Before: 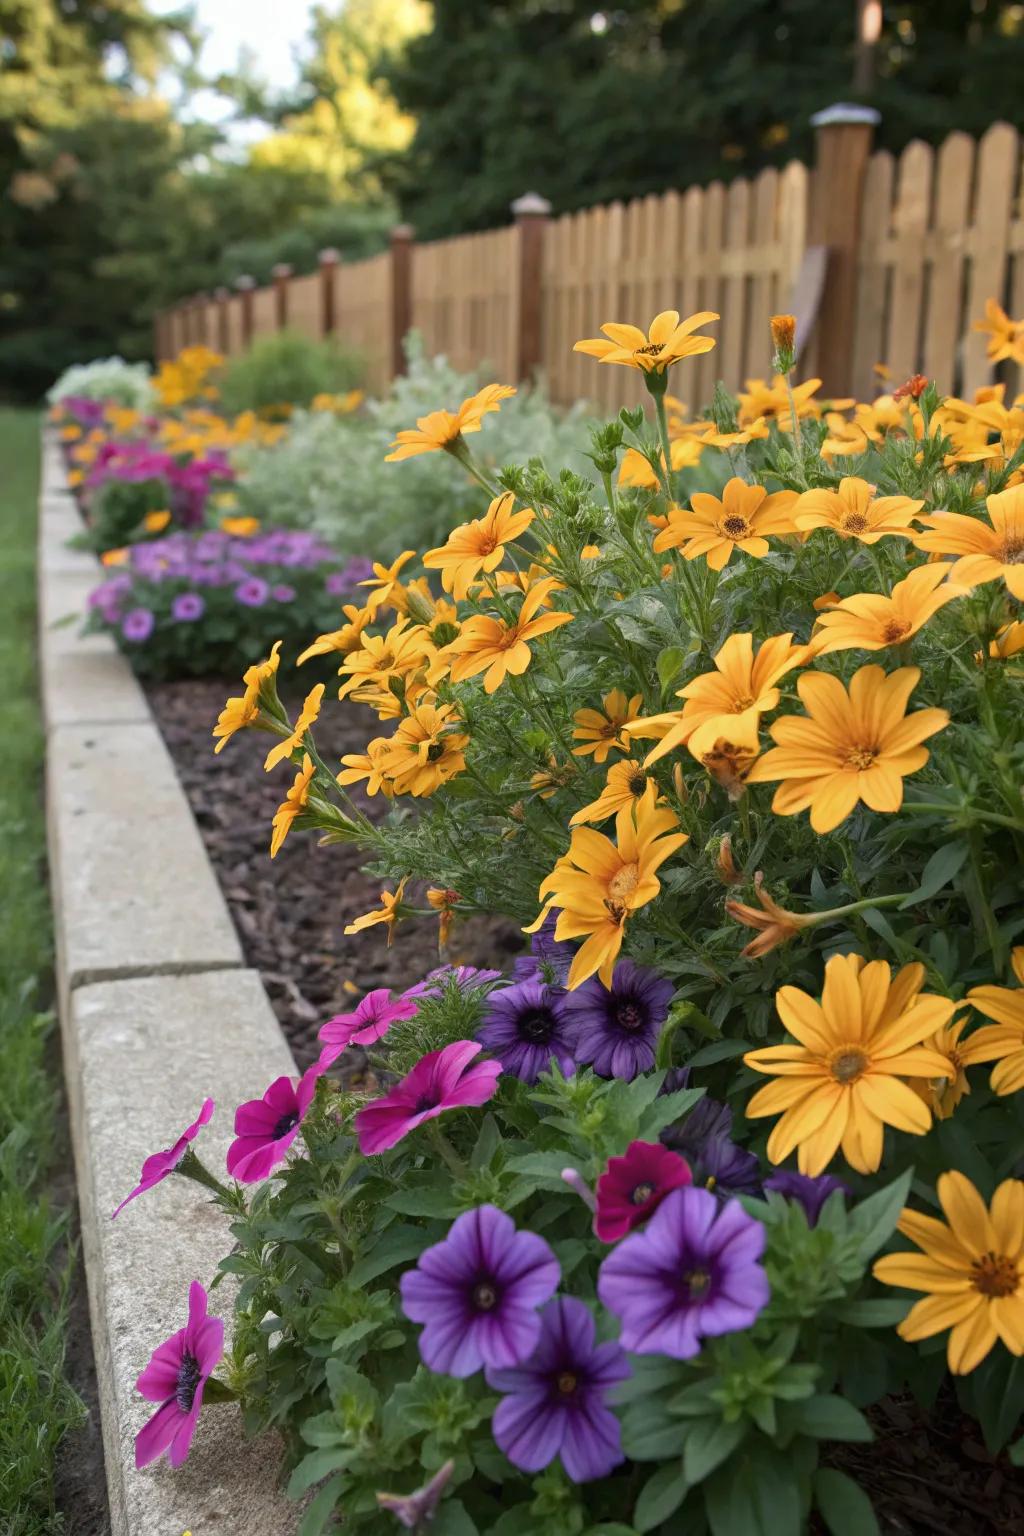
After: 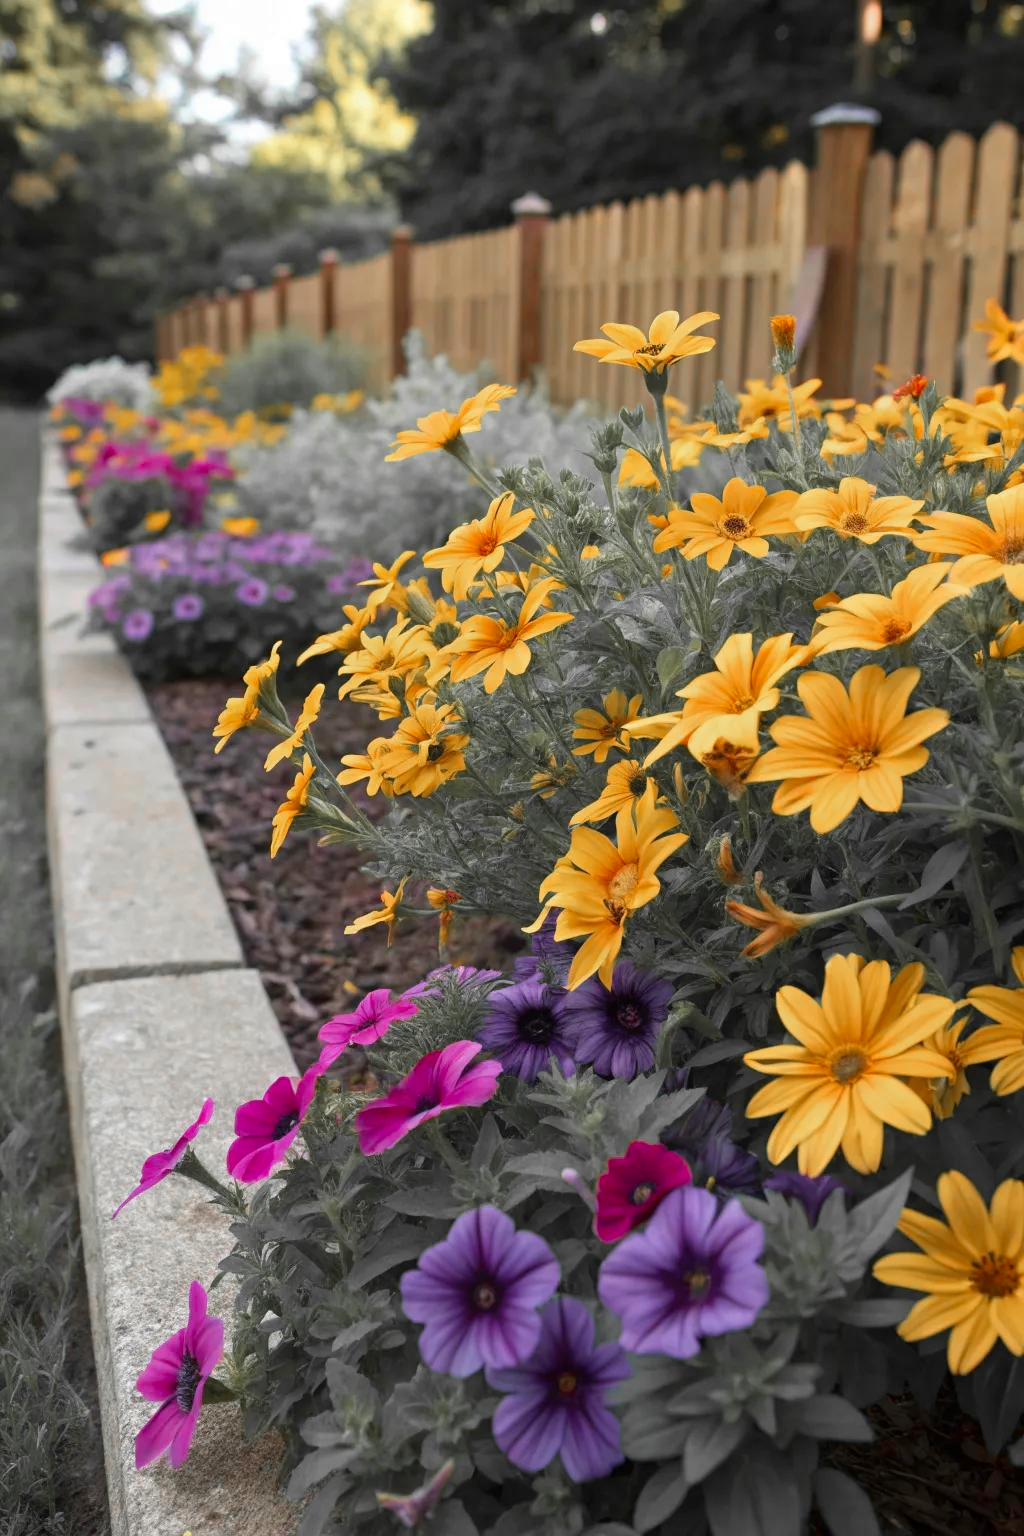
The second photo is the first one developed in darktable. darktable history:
color zones: curves: ch1 [(0, 0.679) (0.143, 0.647) (0.286, 0.261) (0.378, -0.011) (0.571, 0.396) (0.714, 0.399) (0.857, 0.406) (1, 0.679)]
